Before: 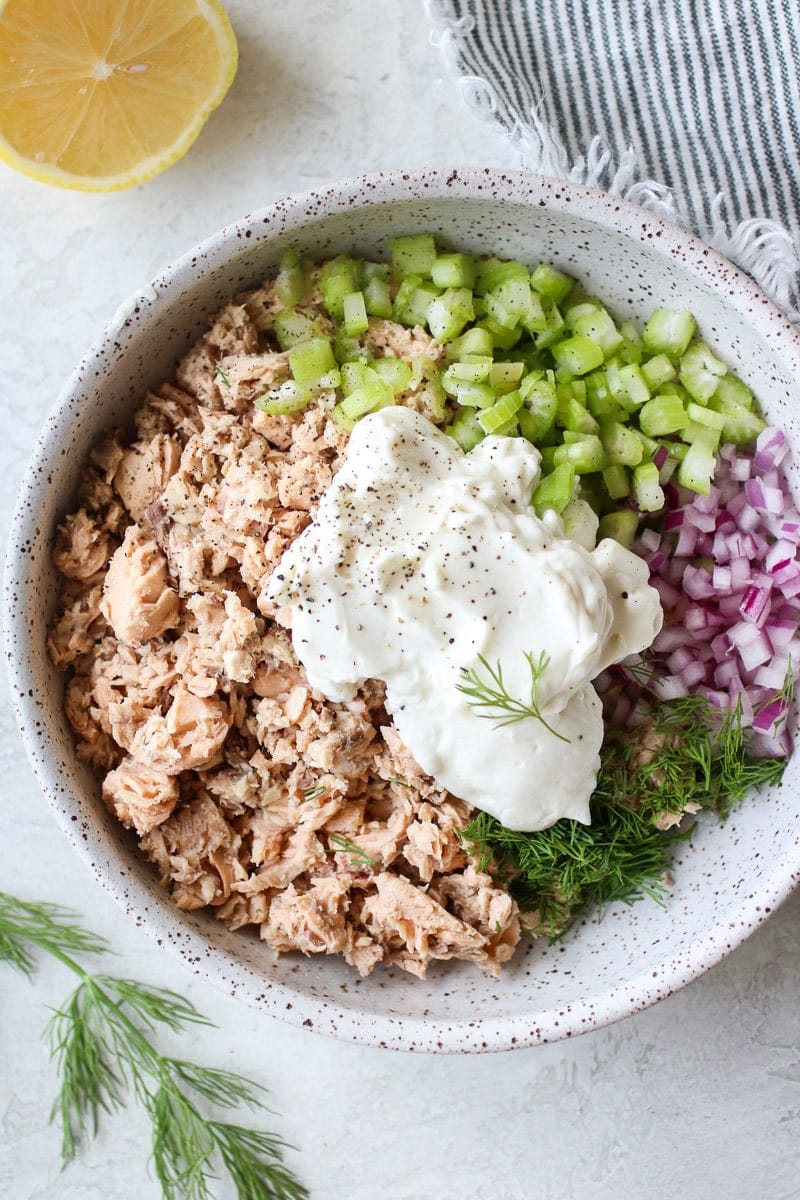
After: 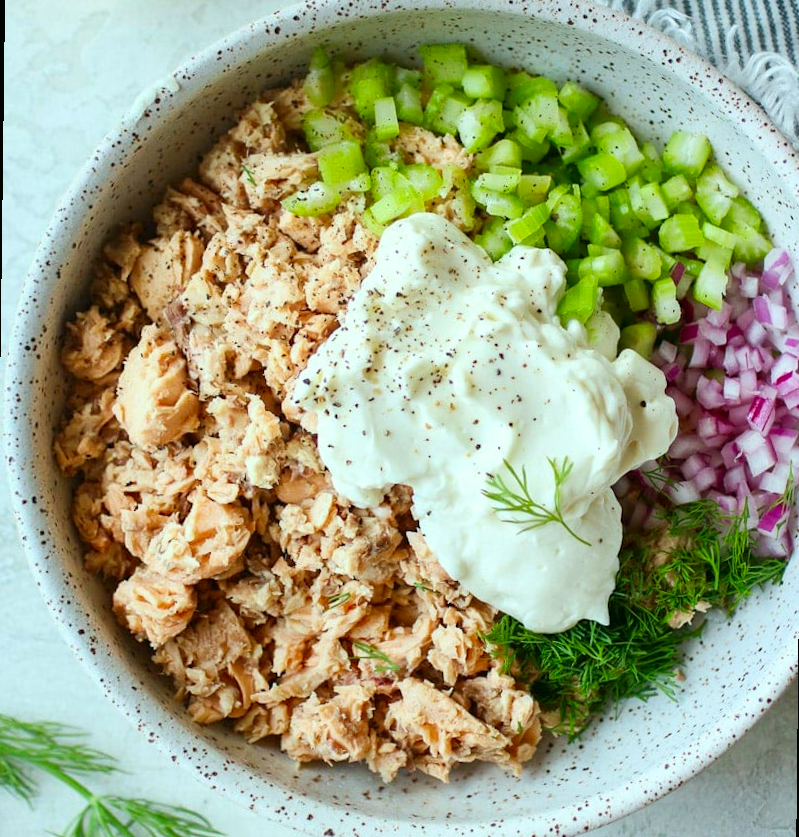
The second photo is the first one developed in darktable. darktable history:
crop and rotate: top 12.5%, bottom 12.5%
rotate and perspective: rotation 0.679°, lens shift (horizontal) 0.136, crop left 0.009, crop right 0.991, crop top 0.078, crop bottom 0.95
color correction: highlights a* -7.33, highlights b* 1.26, shadows a* -3.55, saturation 1.4
